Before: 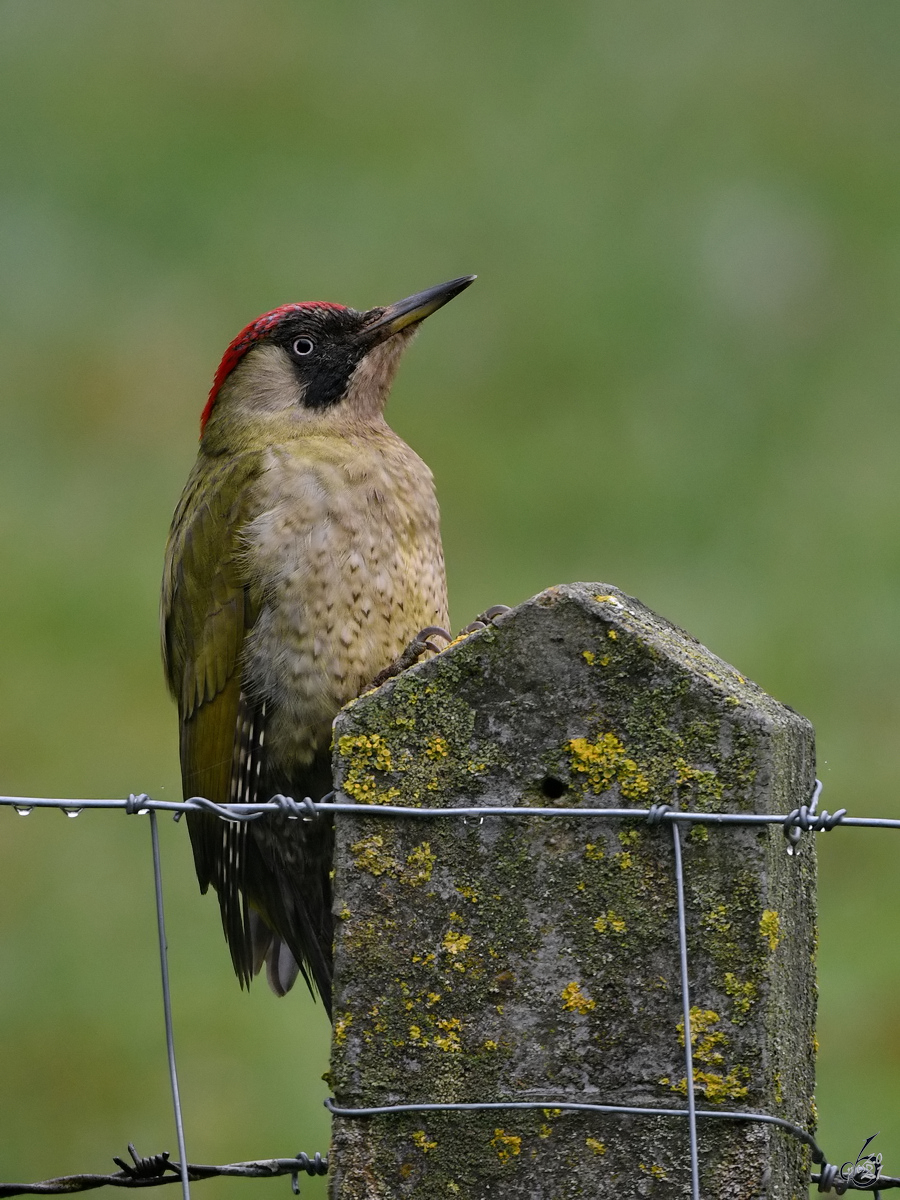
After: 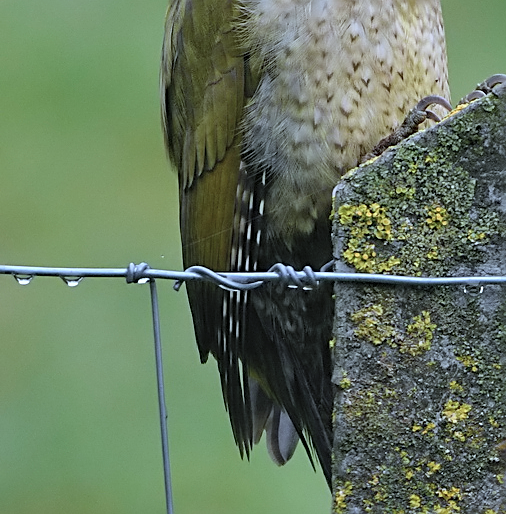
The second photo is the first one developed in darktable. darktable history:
contrast brightness saturation: brightness 0.152
crop: top 44.26%, right 43.727%, bottom 12.825%
sharpen: on, module defaults
color calibration: illuminant as shot in camera, x 0.384, y 0.38, temperature 3945.06 K
